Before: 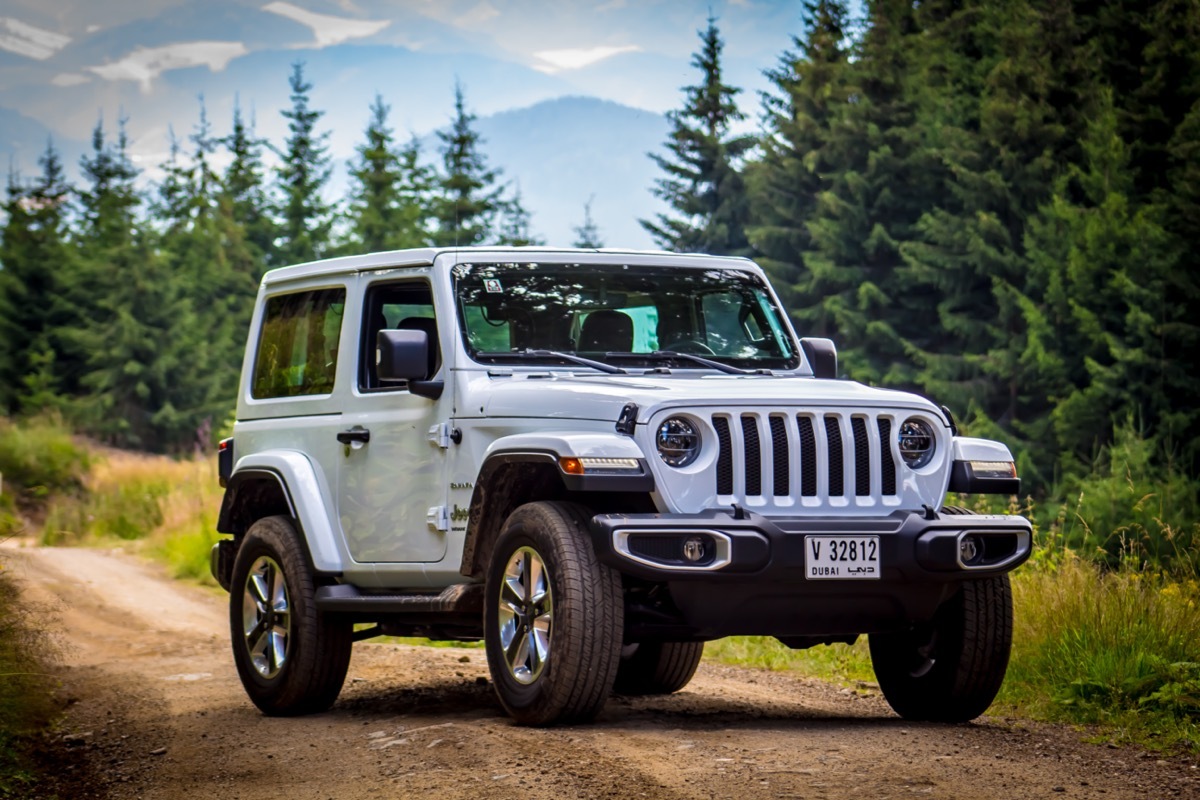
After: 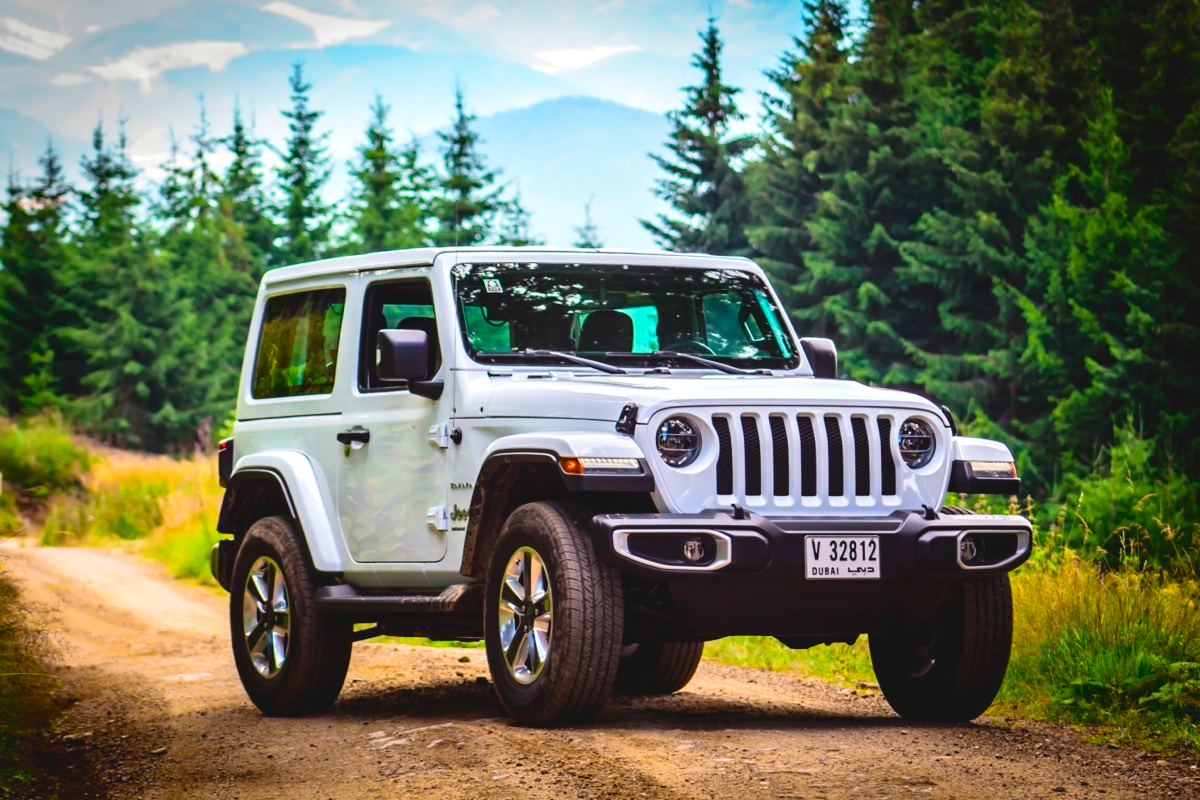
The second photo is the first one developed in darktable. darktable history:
tone curve: curves: ch0 [(0, 0.087) (0.175, 0.178) (0.466, 0.498) (0.715, 0.764) (1, 0.961)]; ch1 [(0, 0) (0.437, 0.398) (0.476, 0.466) (0.505, 0.505) (0.534, 0.544) (0.612, 0.605) (0.641, 0.643) (1, 1)]; ch2 [(0, 0) (0.359, 0.379) (0.427, 0.453) (0.489, 0.495) (0.531, 0.534) (0.579, 0.579) (1, 1)], color space Lab, independent channels, preserve colors none
color balance rgb: perceptual saturation grading › global saturation 25.409%, perceptual brilliance grading › global brilliance 9.536%, perceptual brilliance grading › shadows 14.338%
levels: levels [0.026, 0.507, 0.987]
